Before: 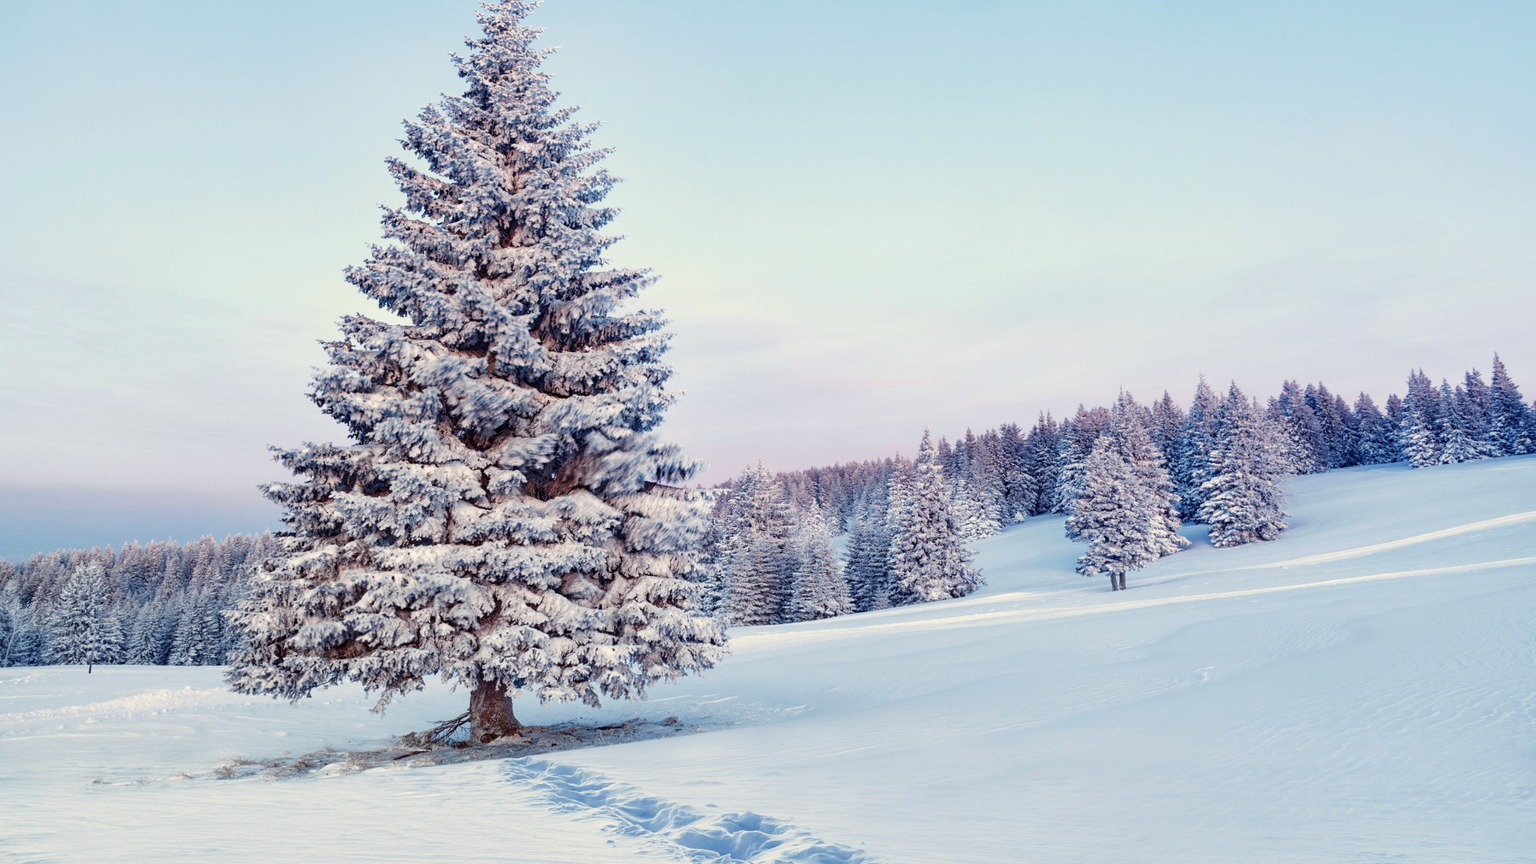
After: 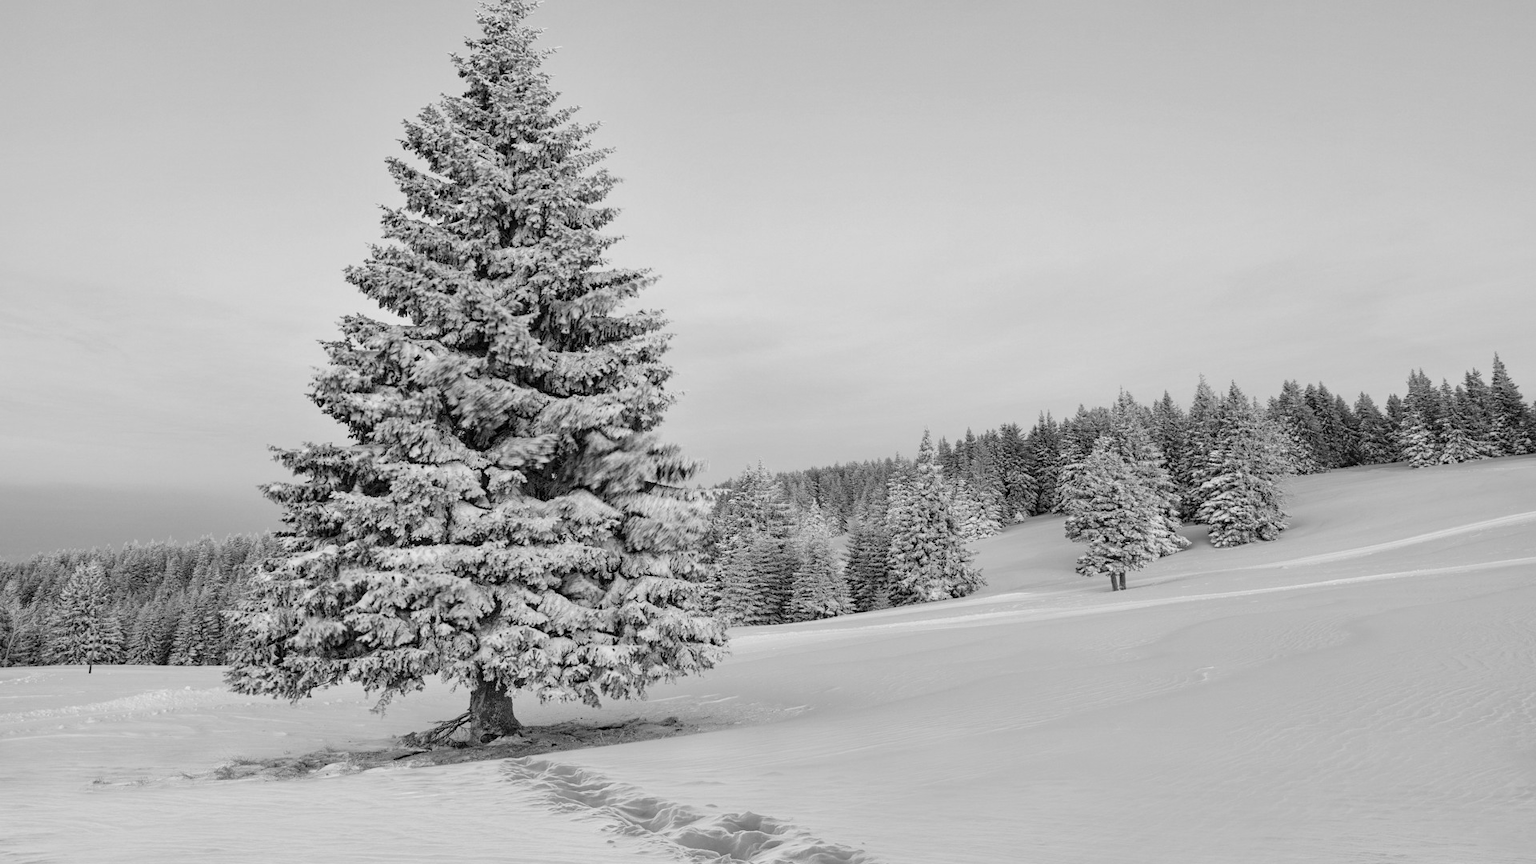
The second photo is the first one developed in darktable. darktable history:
color calibration: illuminant as shot in camera, x 0.462, y 0.419, temperature 2651.64 K
monochrome: a 32, b 64, size 2.3
